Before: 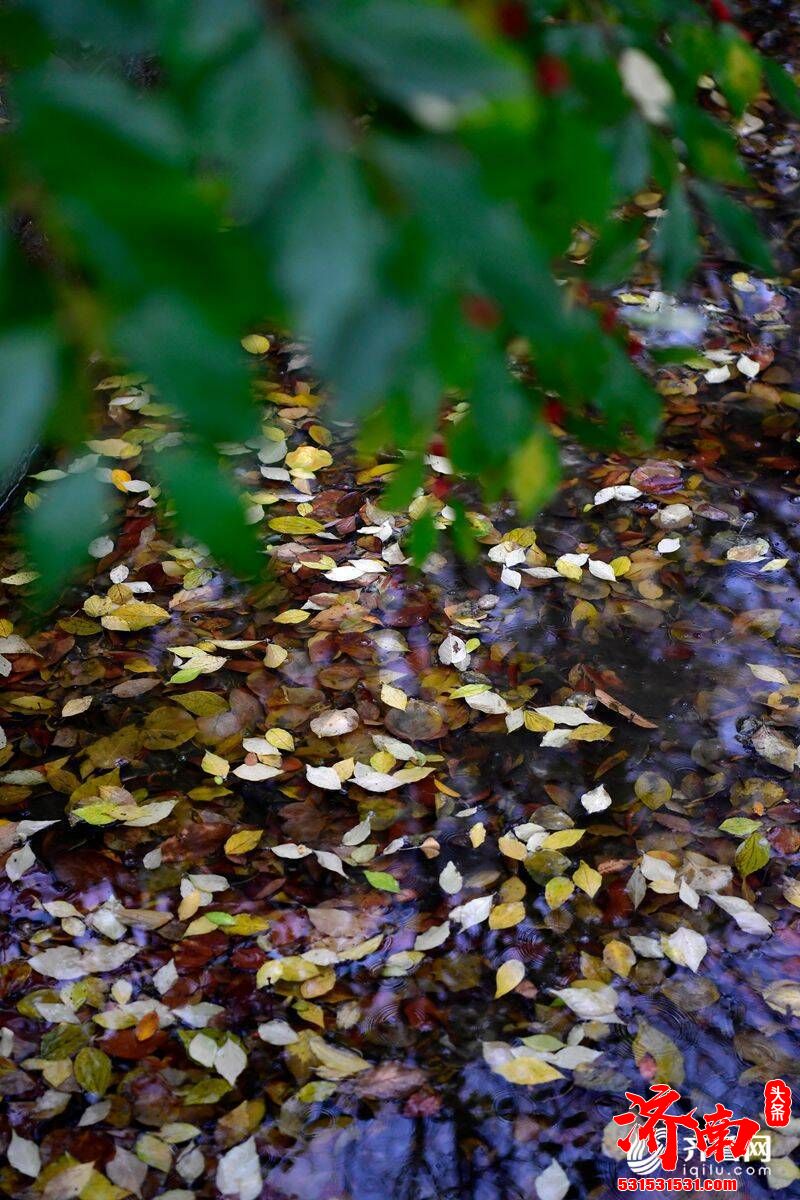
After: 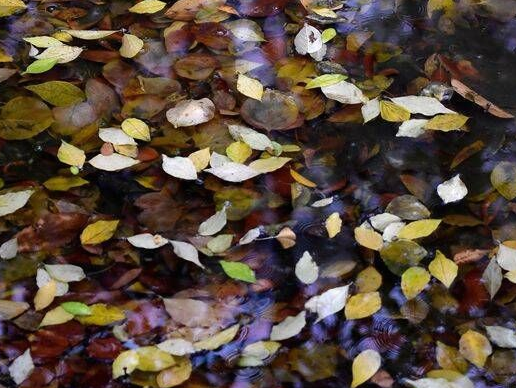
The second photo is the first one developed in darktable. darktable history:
crop: left 18.005%, top 50.859%, right 17.493%, bottom 16.797%
exposure: black level correction 0, exposure 0 EV, compensate highlight preservation false
